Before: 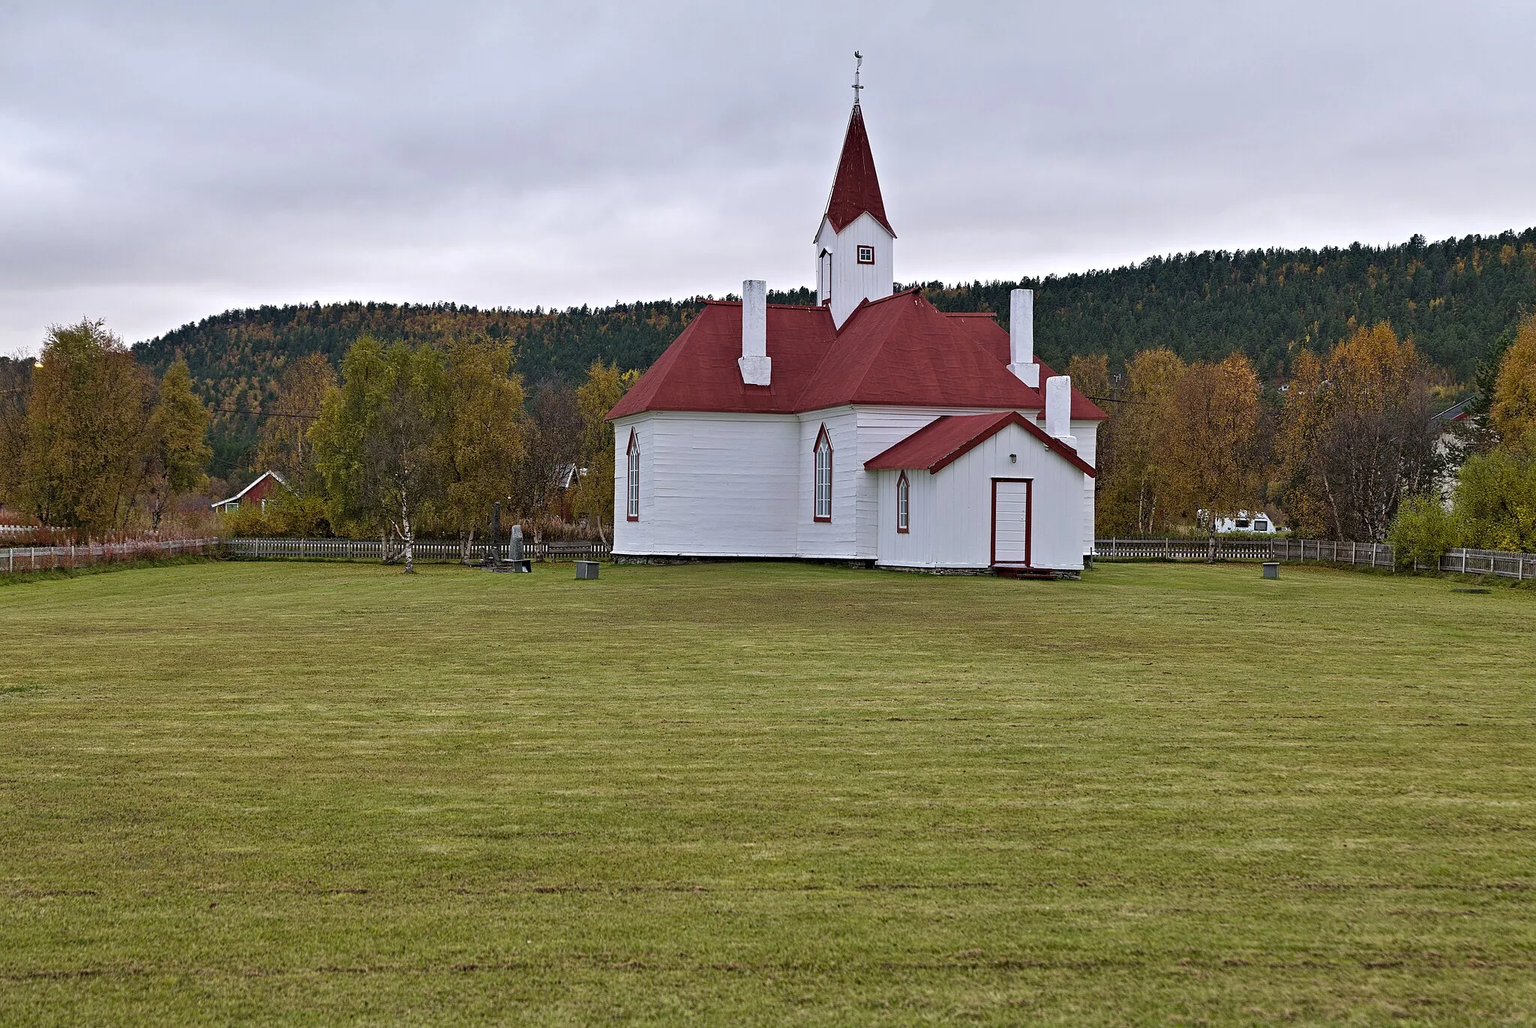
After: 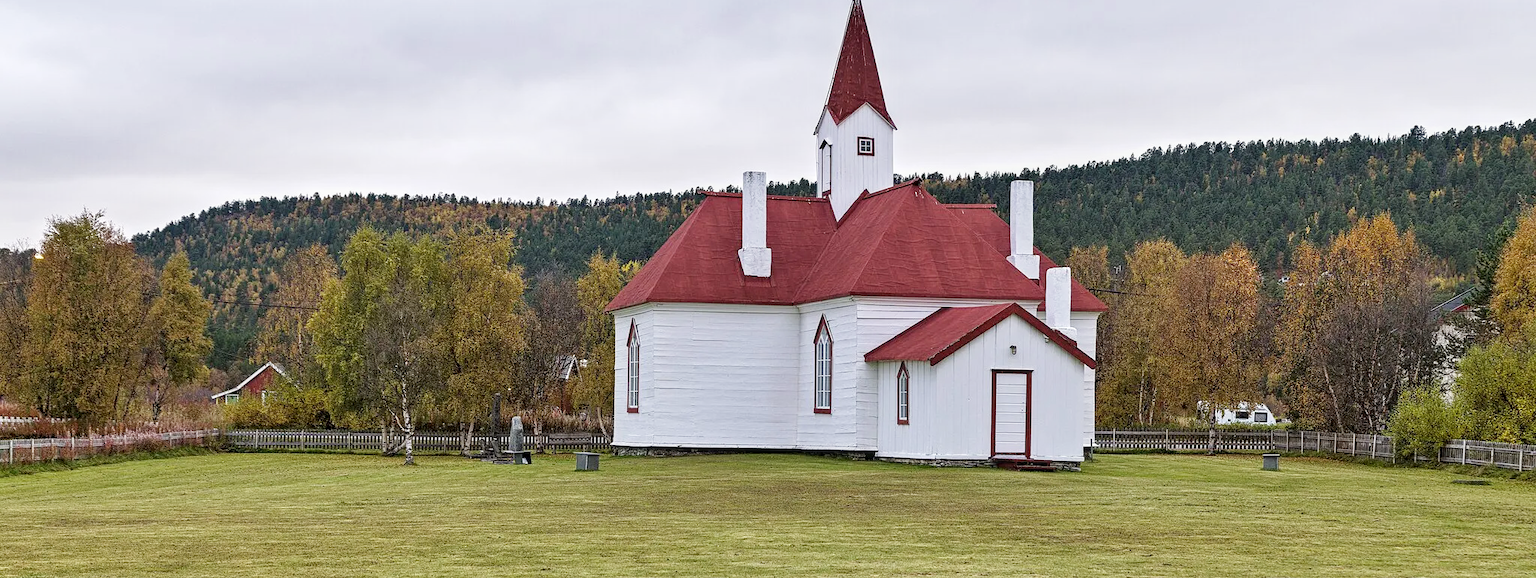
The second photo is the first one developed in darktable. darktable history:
crop and rotate: top 10.616%, bottom 33.133%
local contrast: on, module defaults
exposure: compensate exposure bias true, compensate highlight preservation false
base curve: curves: ch0 [(0, 0) (0.204, 0.334) (0.55, 0.733) (1, 1)], preserve colors none
